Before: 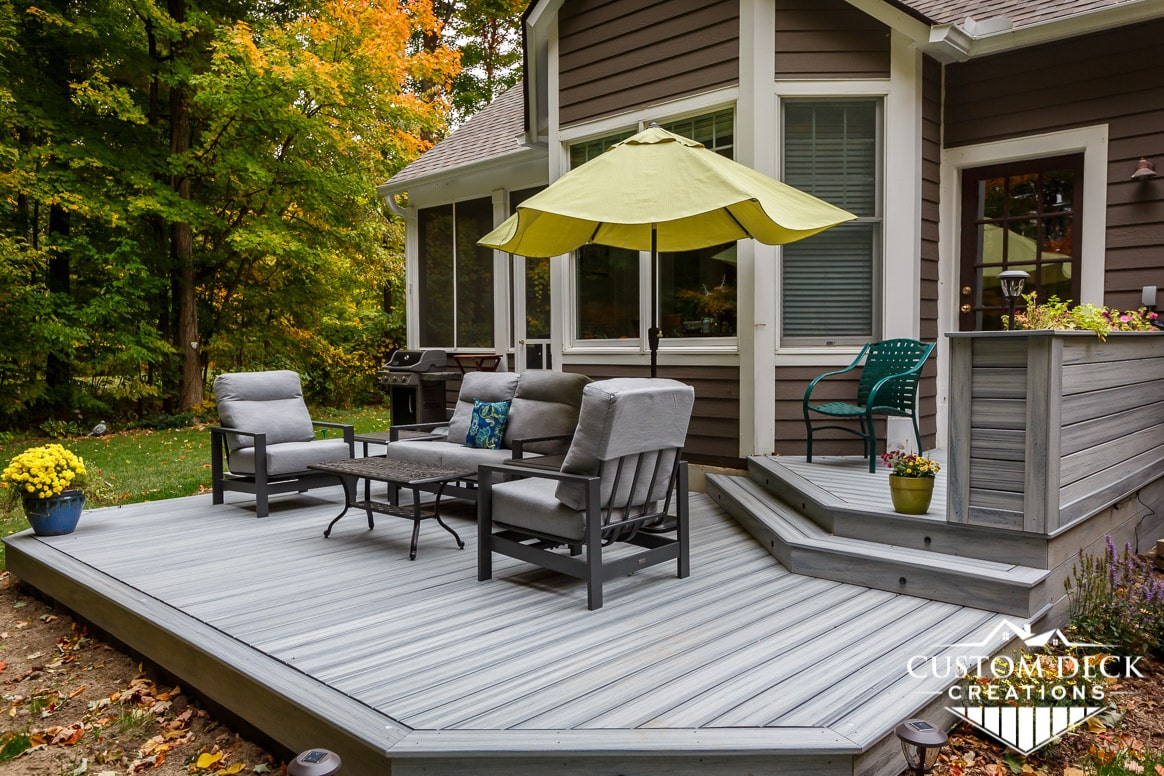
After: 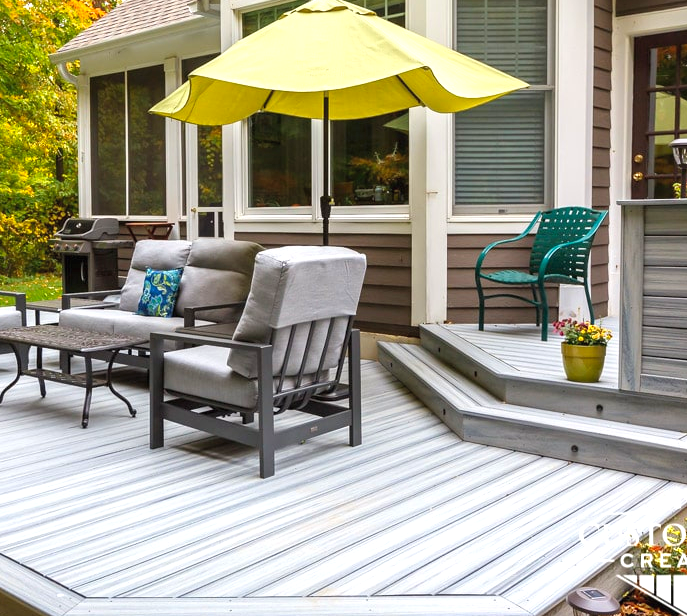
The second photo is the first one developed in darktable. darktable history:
contrast brightness saturation: brightness 0.087, saturation 0.194
crop and rotate: left 28.225%, top 17.24%, right 12.677%, bottom 3.363%
exposure: black level correction 0, exposure 0.692 EV, compensate highlight preservation false
